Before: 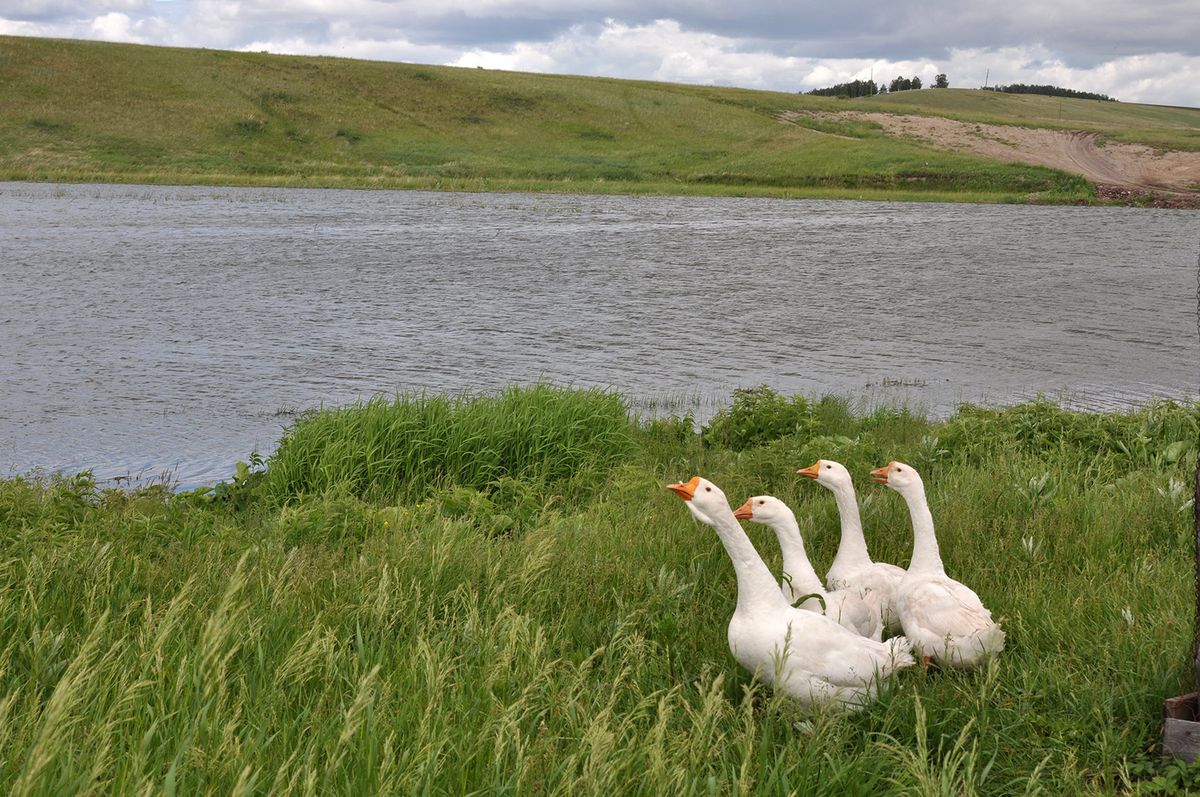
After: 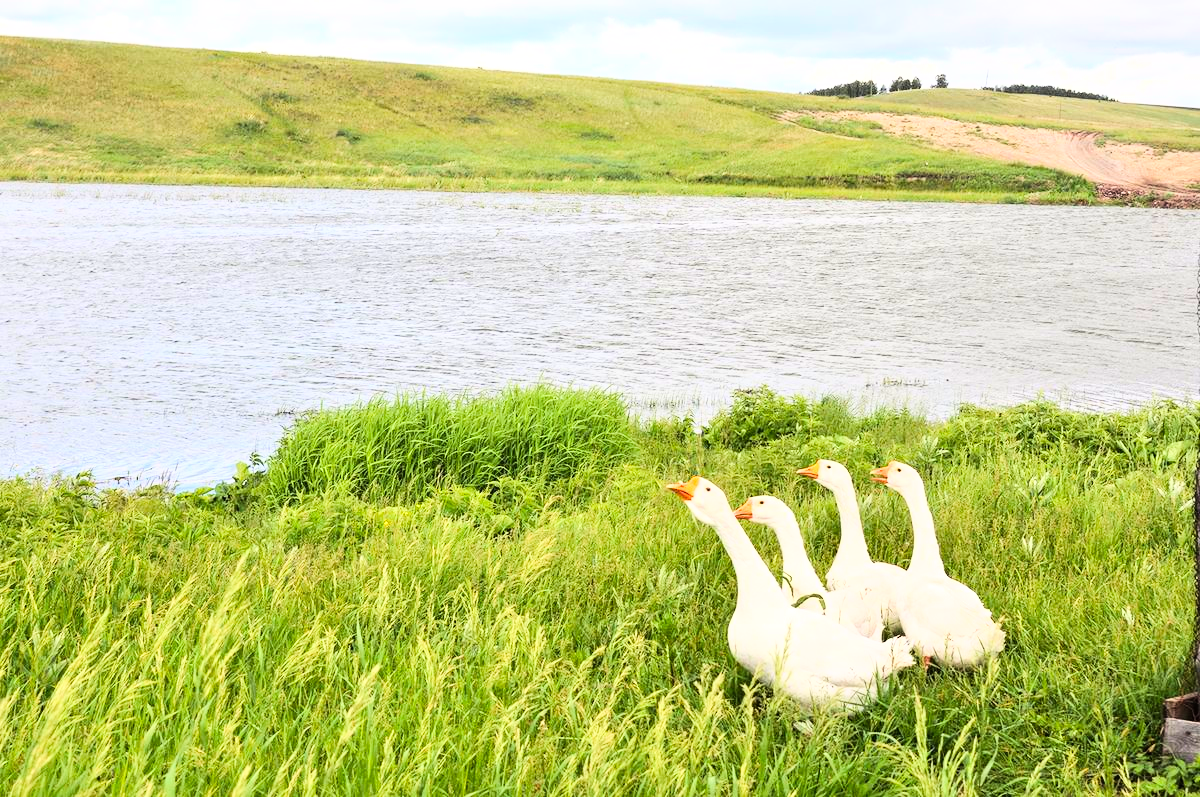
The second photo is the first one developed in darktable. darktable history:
base curve: curves: ch0 [(0, 0) (0.007, 0.004) (0.027, 0.03) (0.046, 0.07) (0.207, 0.54) (0.442, 0.872) (0.673, 0.972) (1, 1)]
color balance rgb: perceptual saturation grading › global saturation -0.018%, perceptual brilliance grading › global brilliance 10.518%, perceptual brilliance grading › shadows 15.288%, global vibrance 20%
exposure: exposure -0.012 EV, compensate exposure bias true, compensate highlight preservation false
